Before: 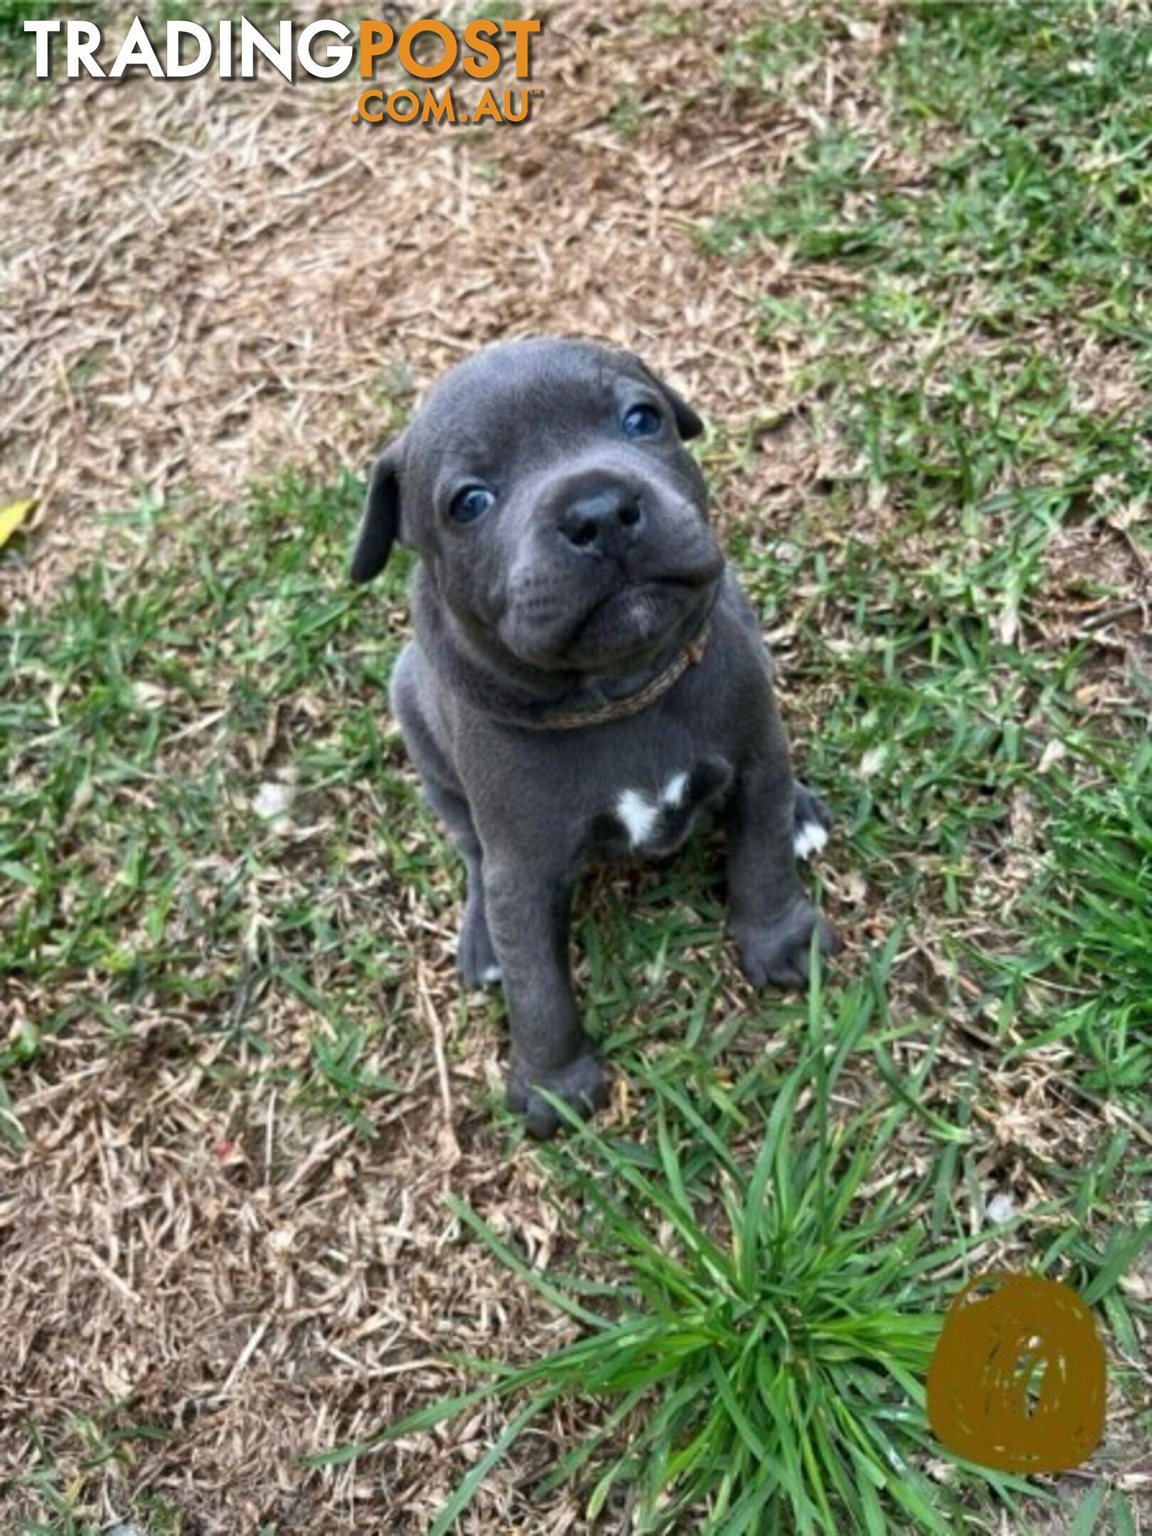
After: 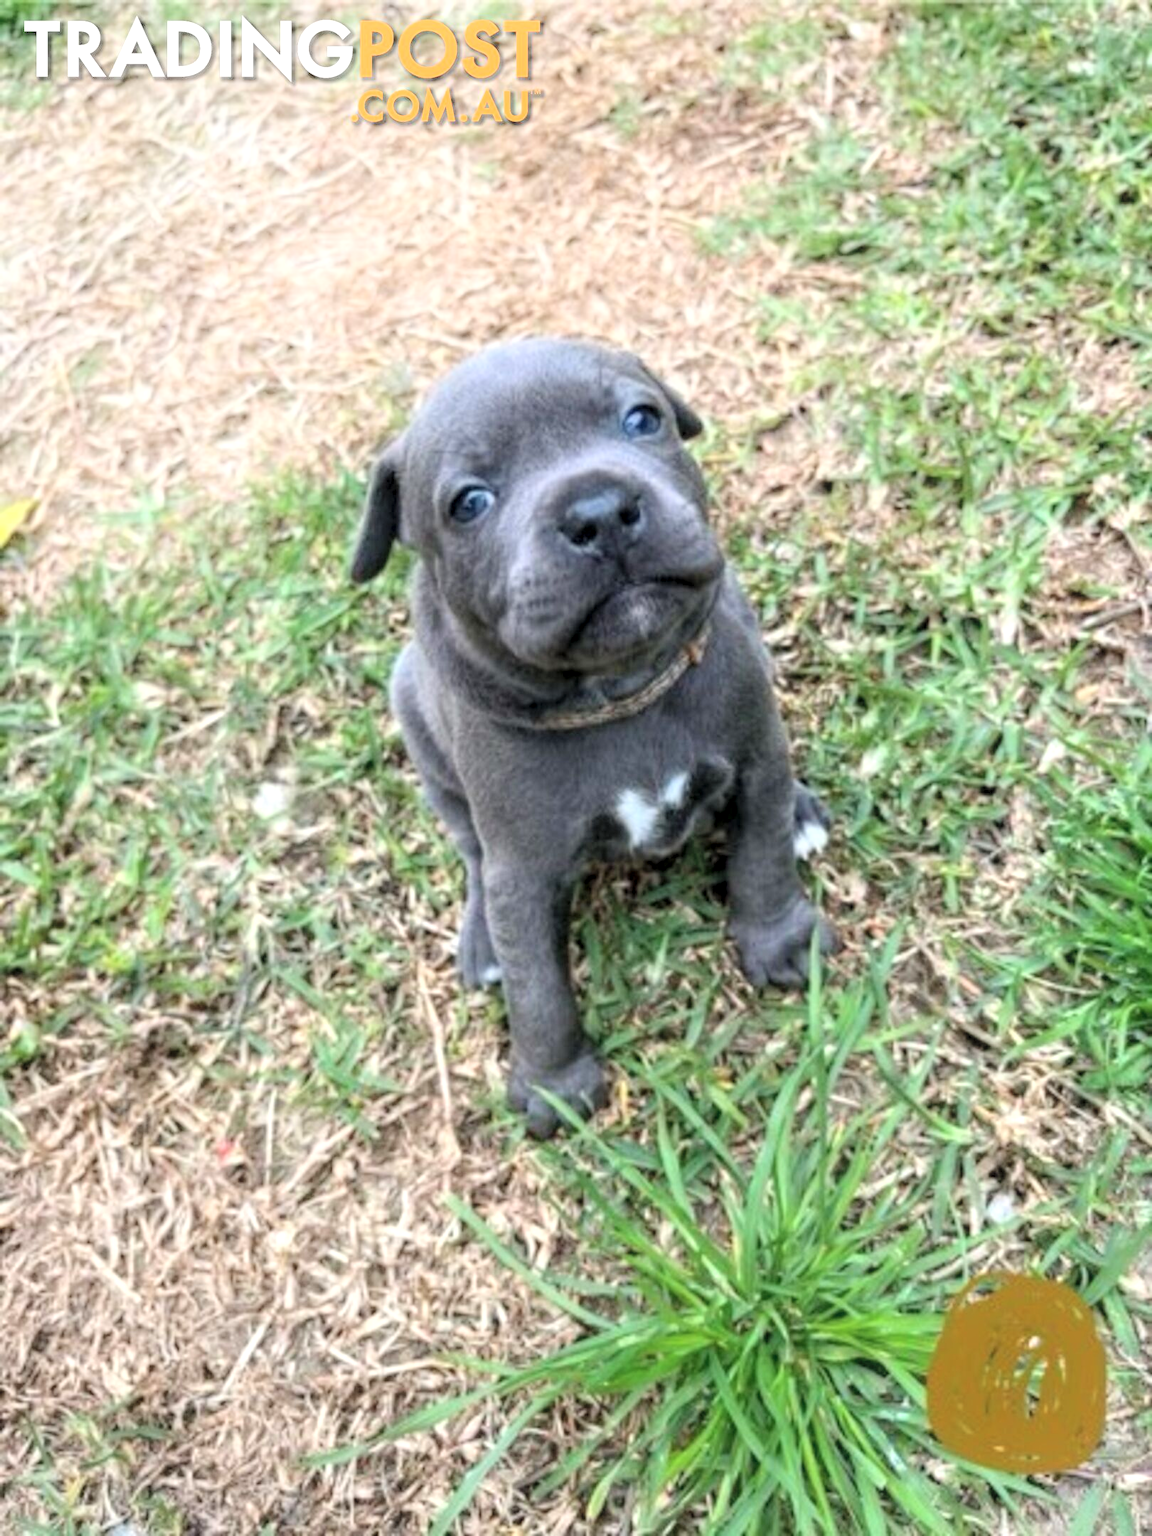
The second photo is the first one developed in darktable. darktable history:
contrast brightness saturation: contrast 0.104, brightness 0.304, saturation 0.137
local contrast: detail 130%
shadows and highlights: highlights 69, soften with gaussian
